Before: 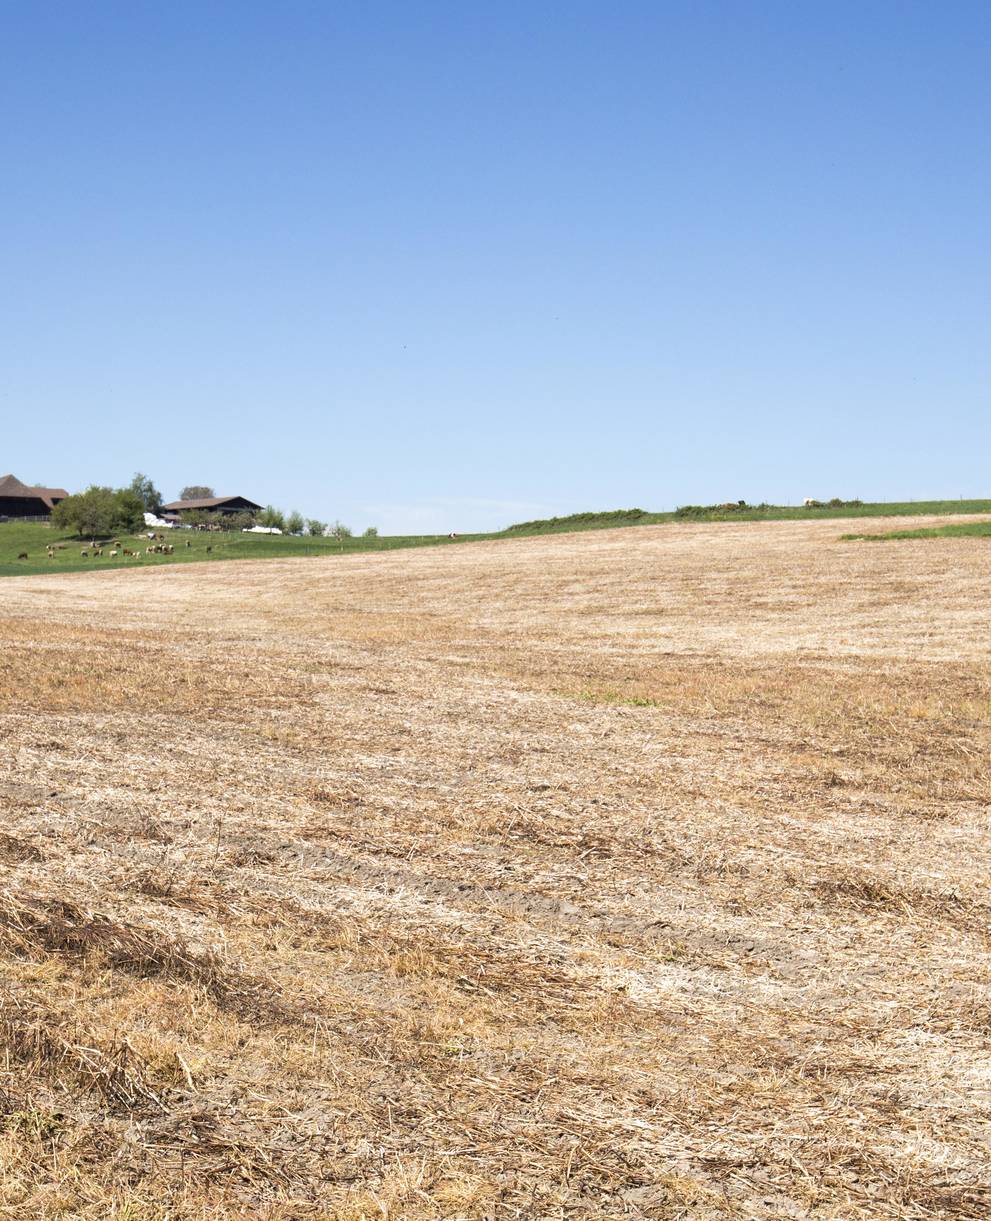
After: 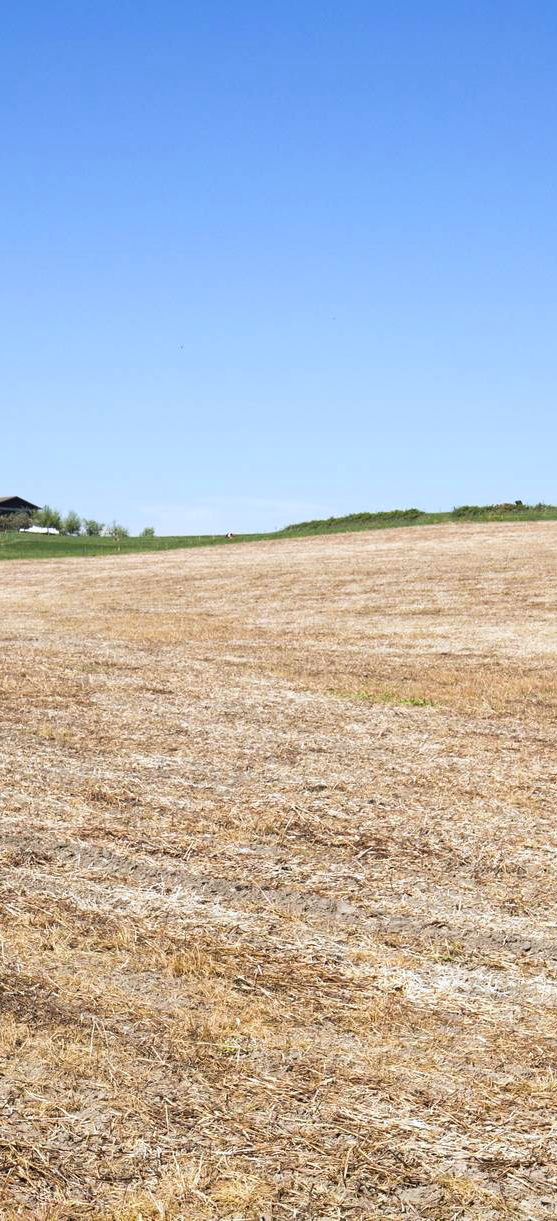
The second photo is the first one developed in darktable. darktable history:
crop and rotate: left 22.516%, right 21.234%
white balance: red 0.974, blue 1.044
contrast brightness saturation: saturation 0.13
